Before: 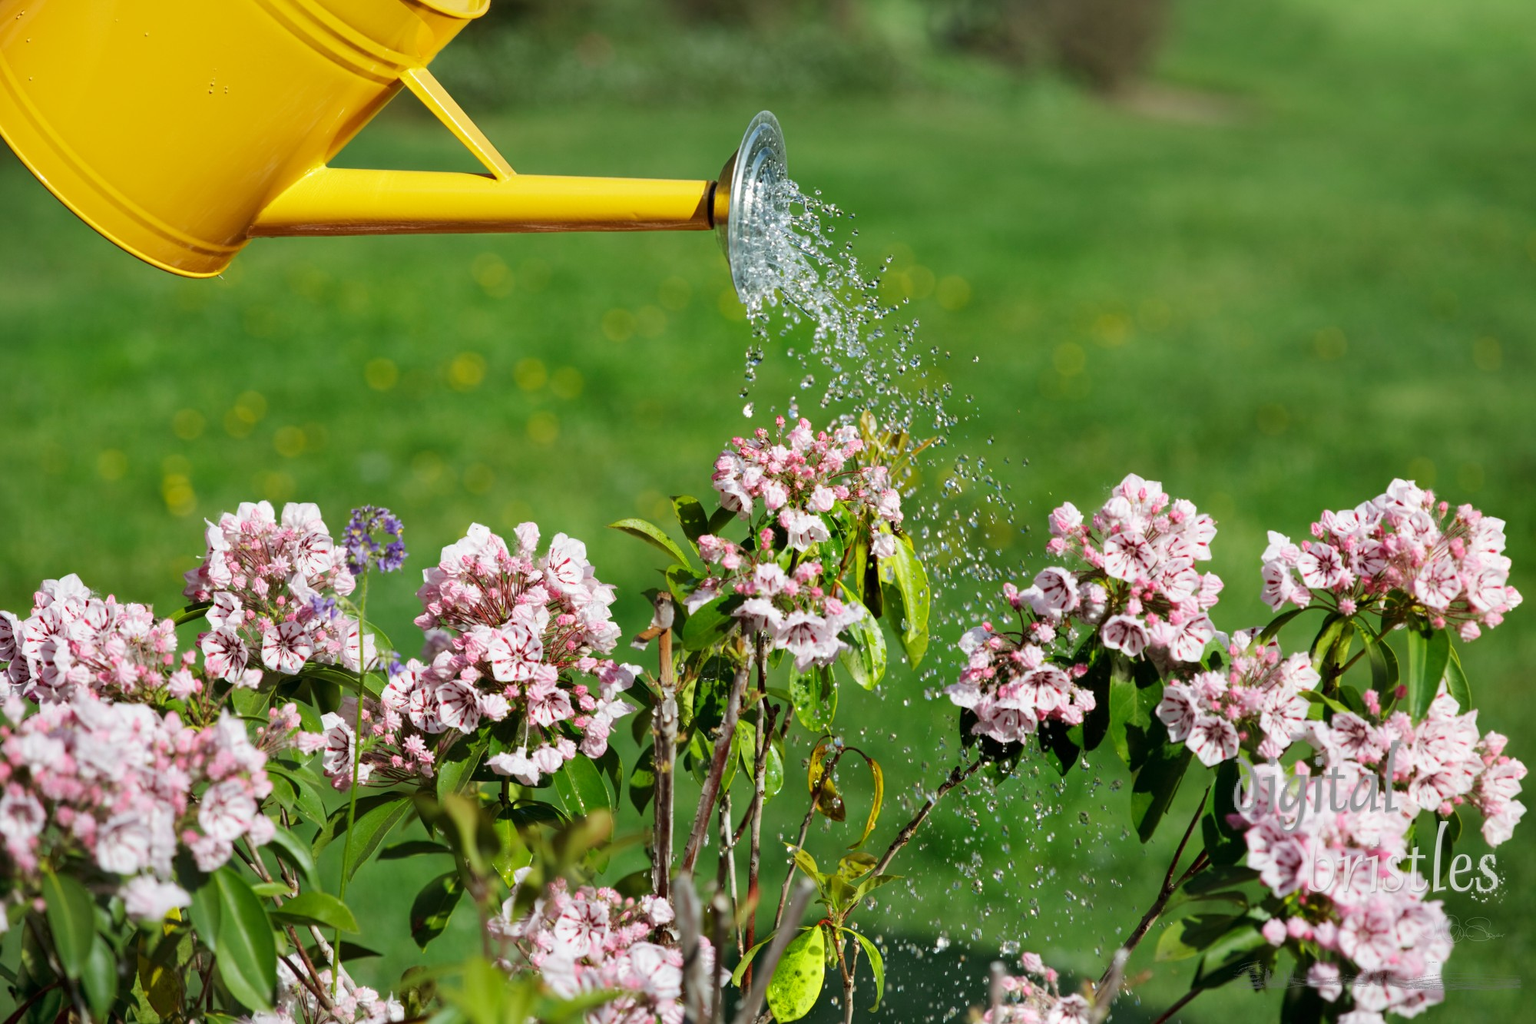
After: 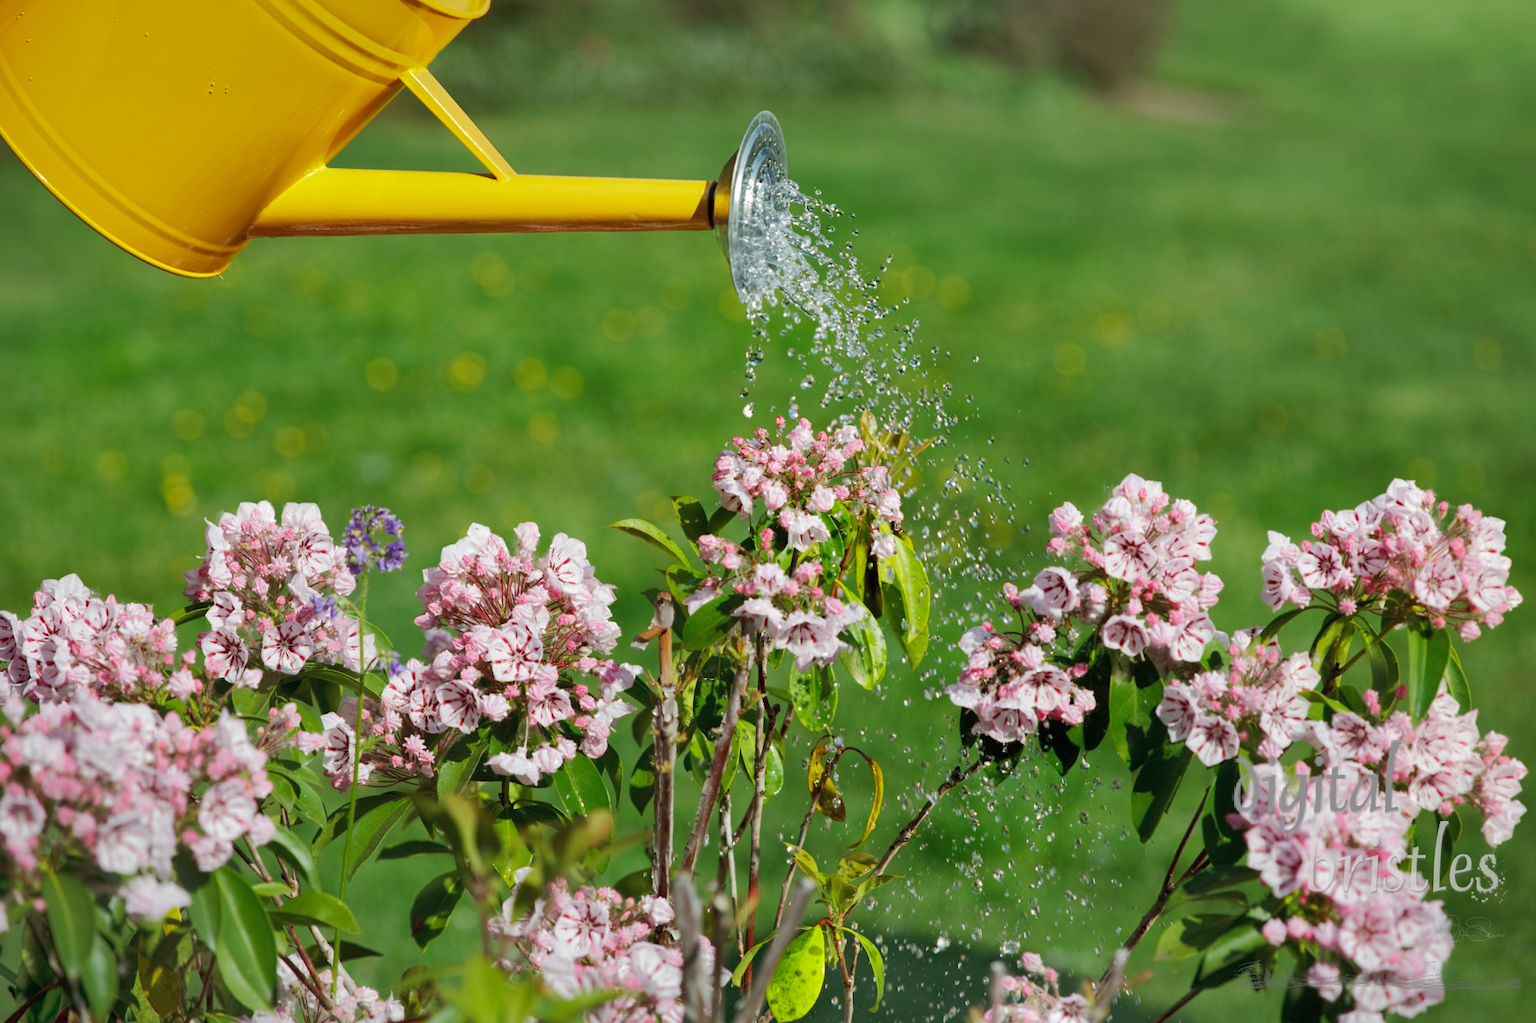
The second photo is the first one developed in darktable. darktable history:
shadows and highlights: shadows 58.22, highlights -59.83, shadows color adjustment 98%, highlights color adjustment 57.8%
